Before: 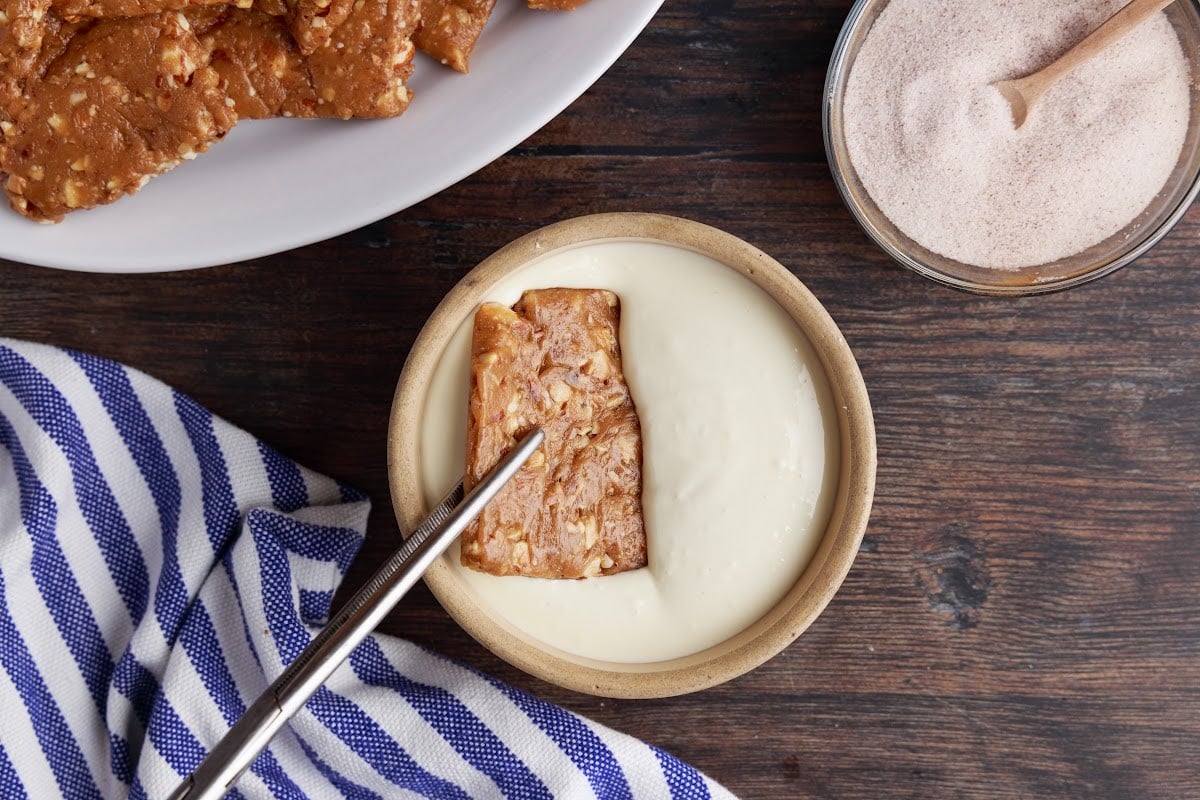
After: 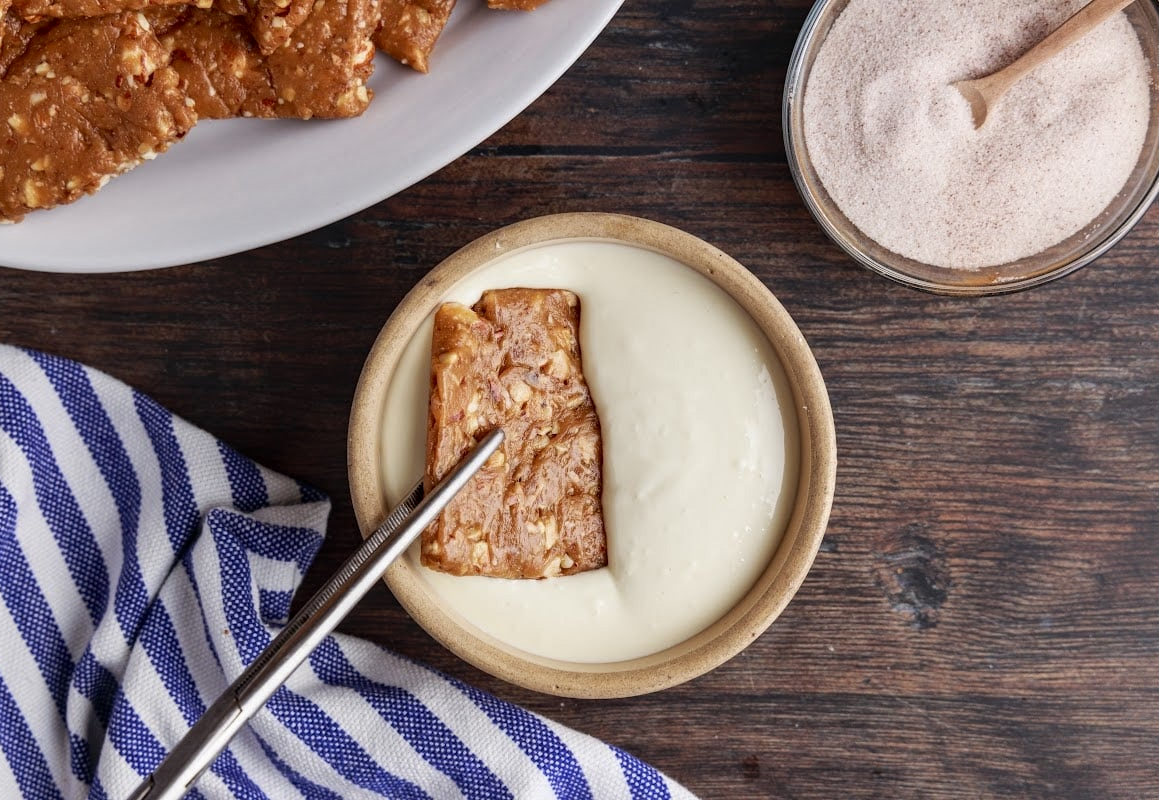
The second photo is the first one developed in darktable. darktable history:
local contrast: on, module defaults
crop and rotate: left 3.413%
